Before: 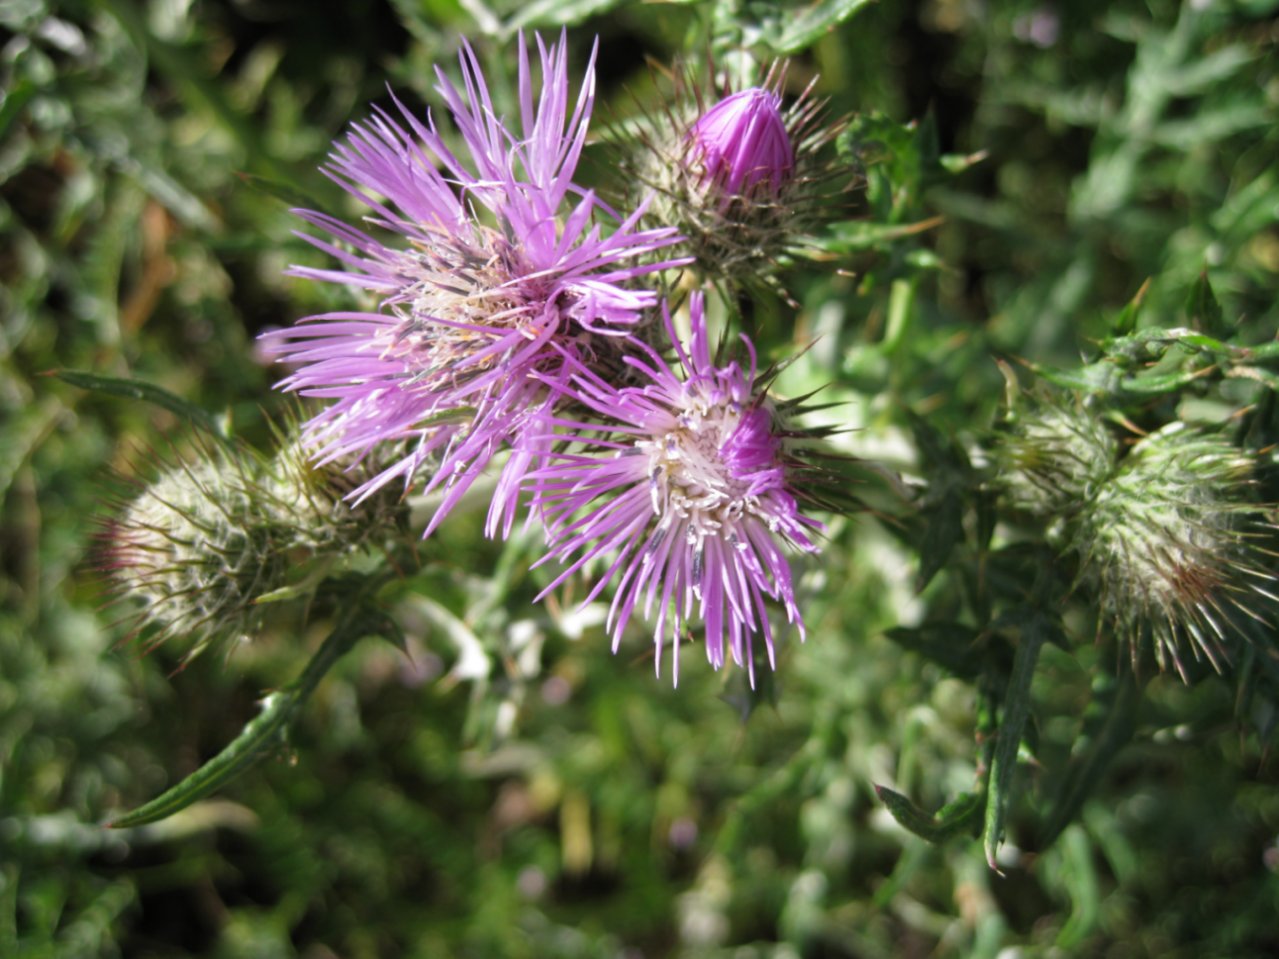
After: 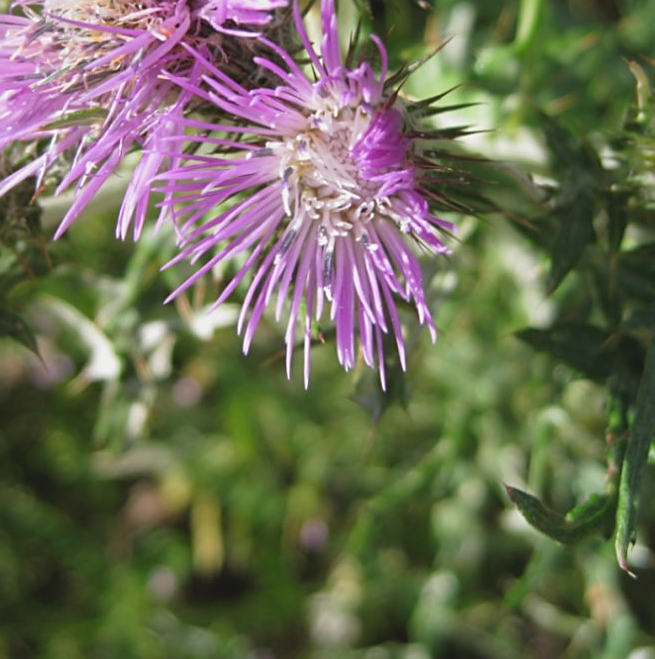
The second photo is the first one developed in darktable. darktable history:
sharpen: on, module defaults
color calibration: illuminant same as pipeline (D50), adaptation none (bypass), x 0.333, y 0.335, temperature 5023.95 K
crop and rotate: left 28.905%, top 31.222%, right 19.866%
contrast brightness saturation: contrast -0.108
